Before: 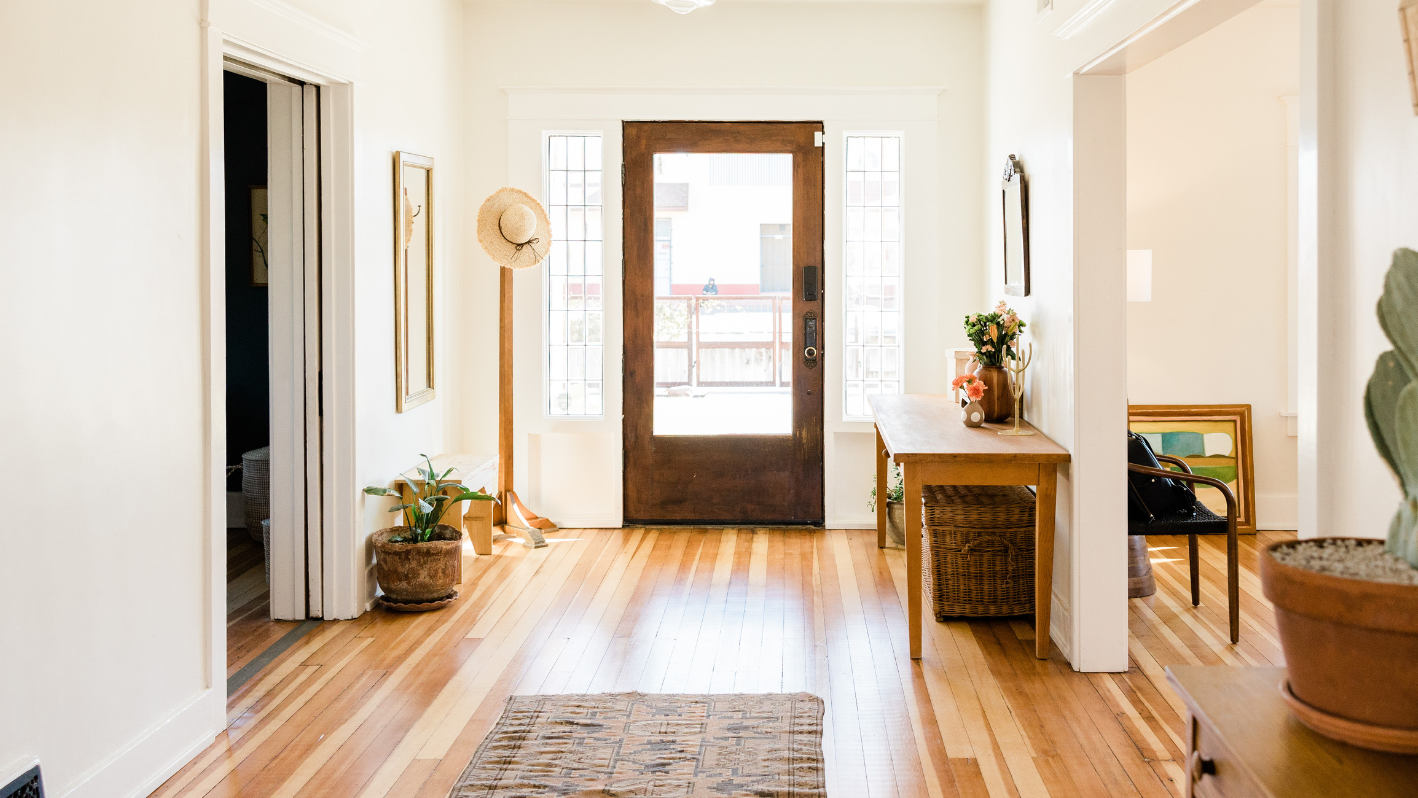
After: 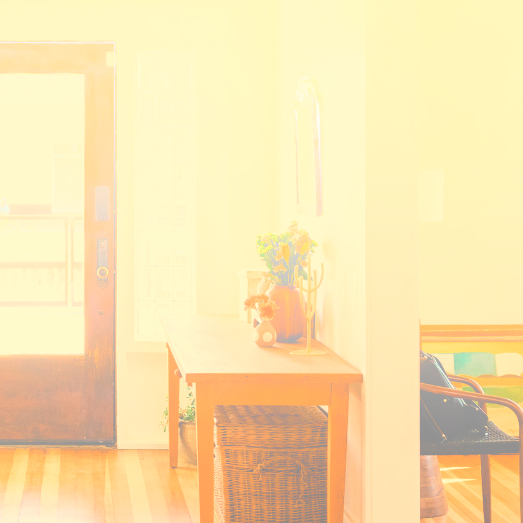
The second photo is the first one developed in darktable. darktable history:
crop and rotate: left 49.936%, top 10.094%, right 13.136%, bottom 24.256%
white balance: red 1.138, green 0.996, blue 0.812
bloom: size 38%, threshold 95%, strength 30%
